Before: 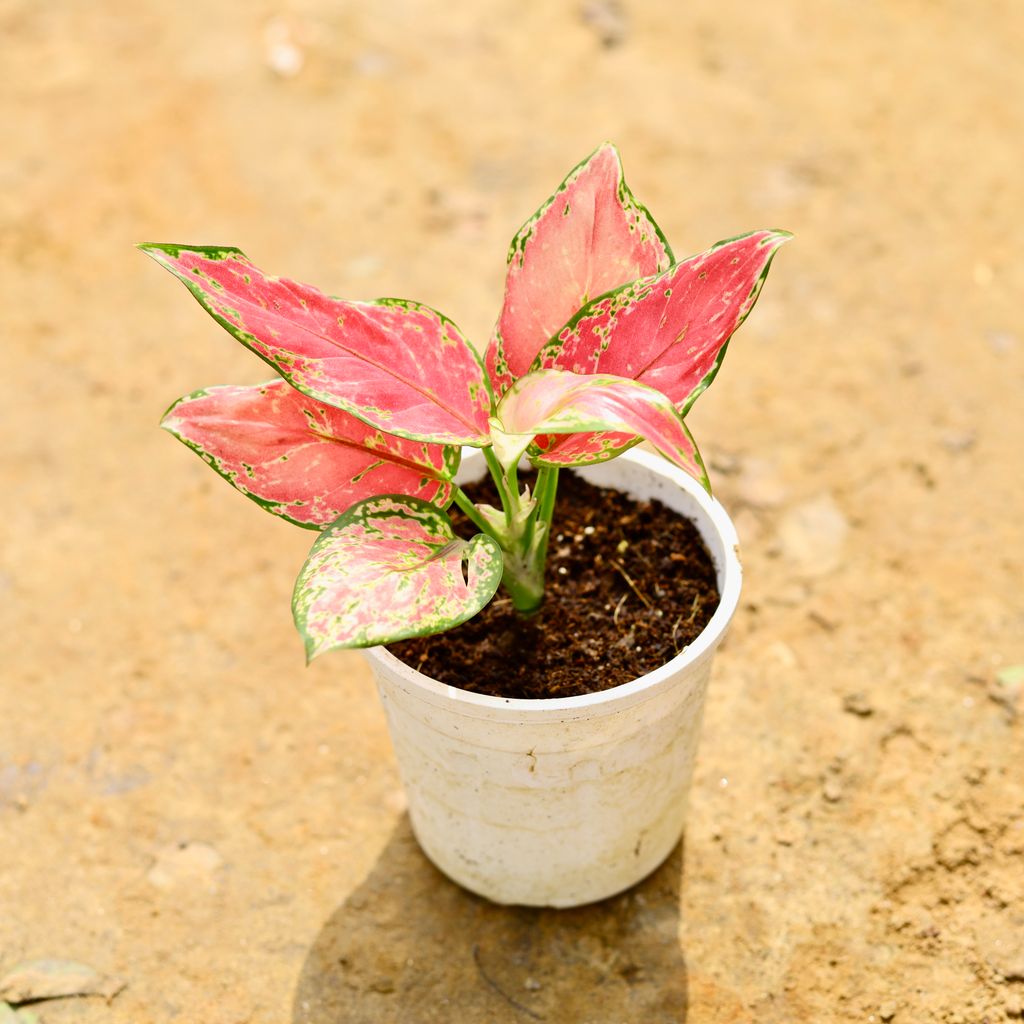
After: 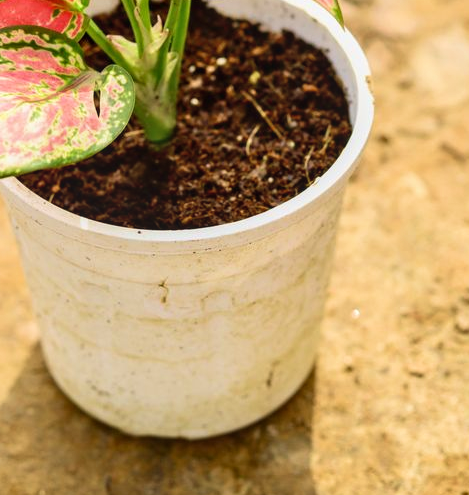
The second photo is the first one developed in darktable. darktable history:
local contrast: detail 117%
crop: left 35.976%, top 45.819%, right 18.162%, bottom 5.807%
velvia: on, module defaults
